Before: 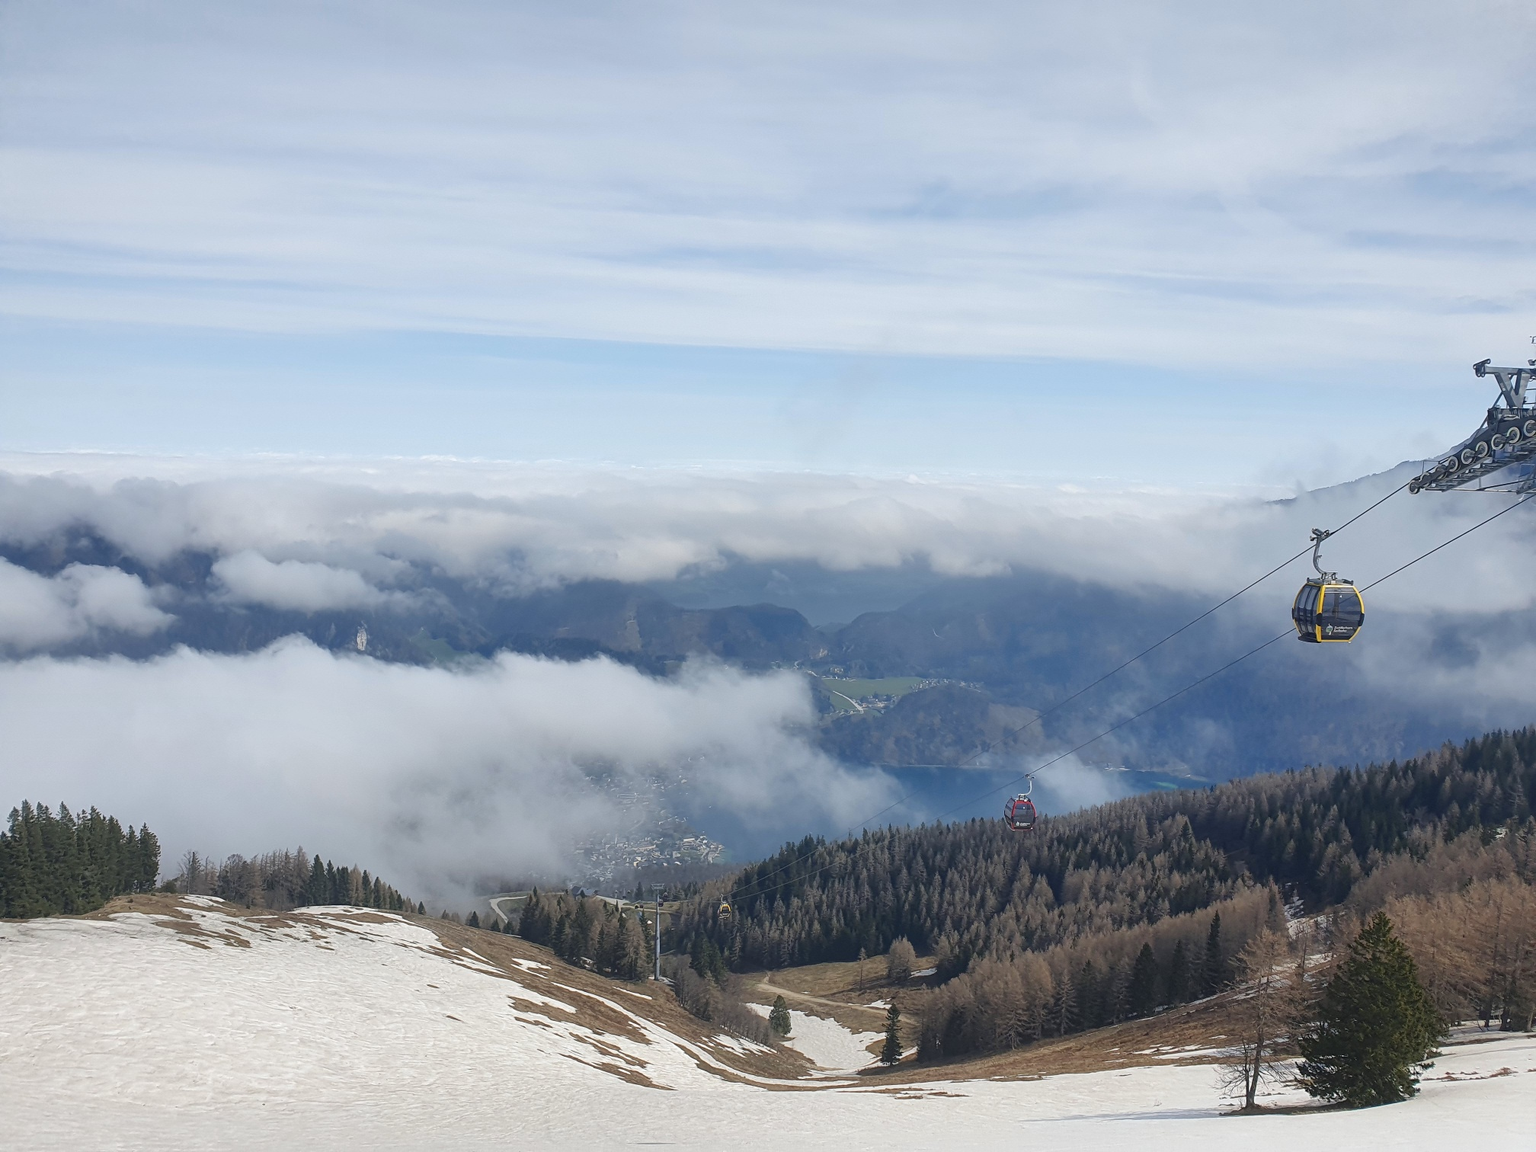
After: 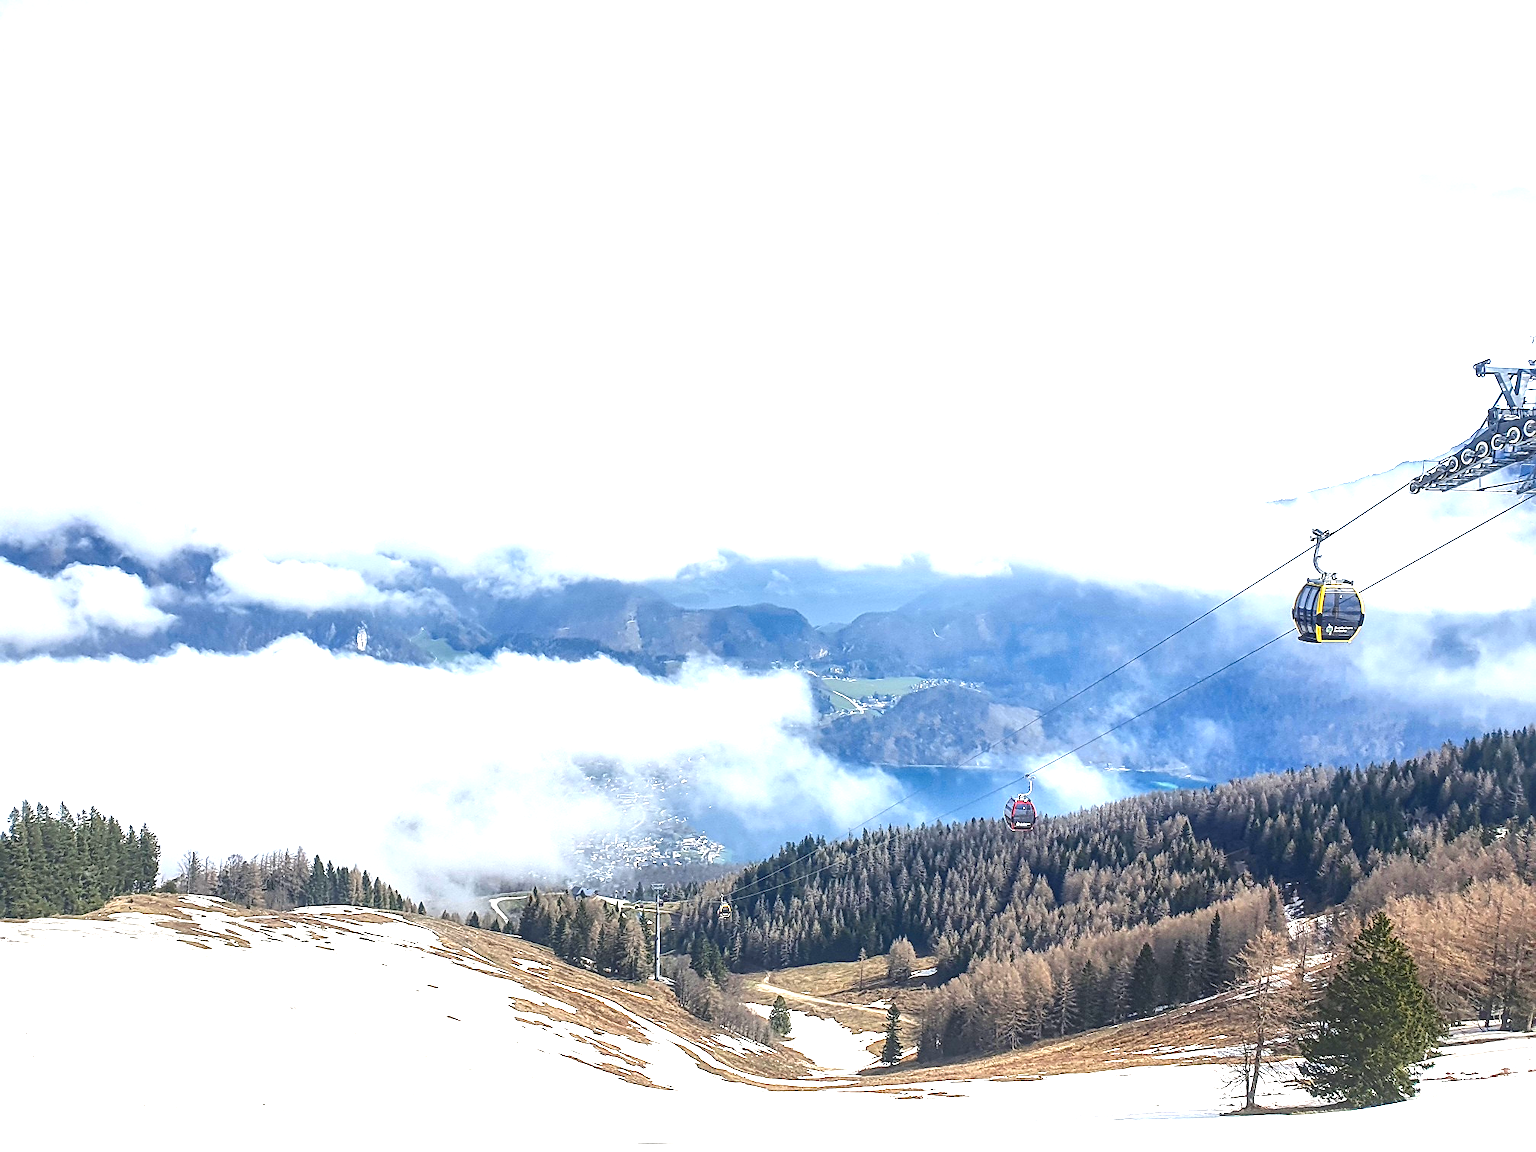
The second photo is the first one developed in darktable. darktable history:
local contrast: on, module defaults
sharpen: on, module defaults
exposure: black level correction 0, exposure 1.5 EV, compensate exposure bias true, compensate highlight preservation false
levels: levels [0, 0.498, 0.996]
contrast brightness saturation: contrast 0.12, brightness -0.12, saturation 0.2
